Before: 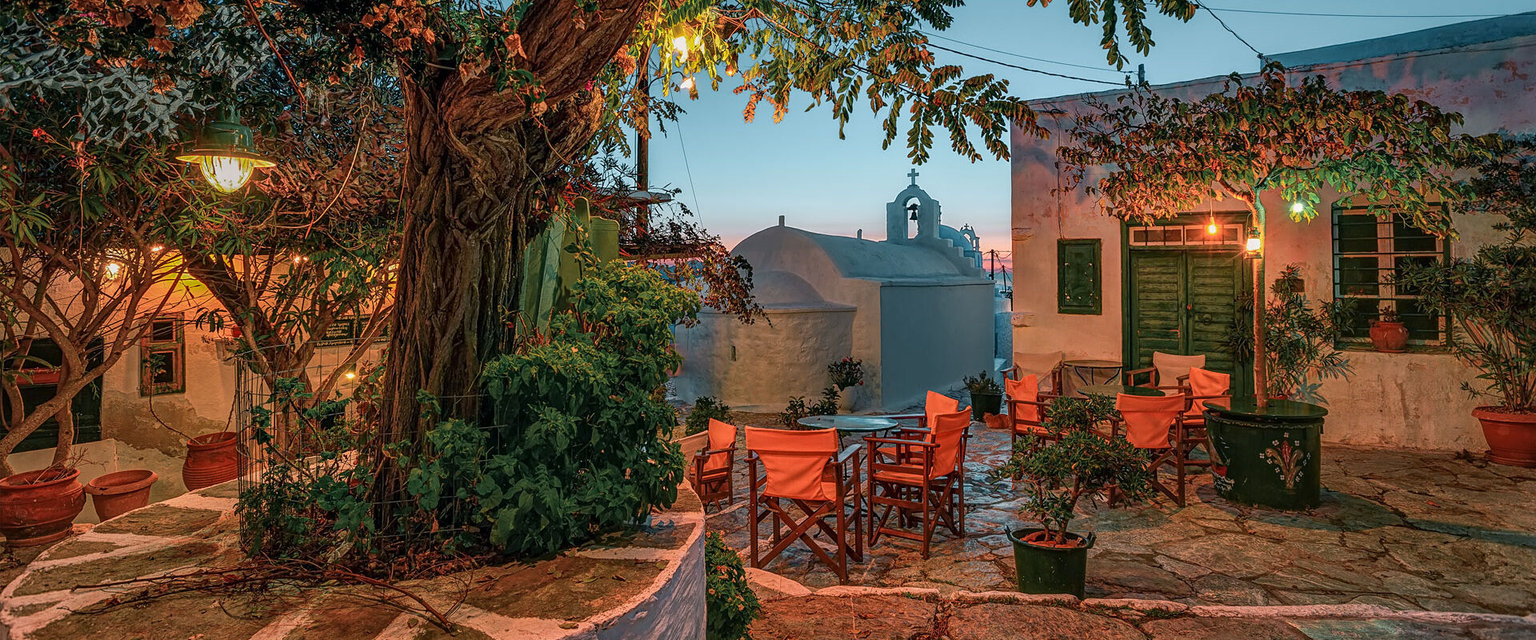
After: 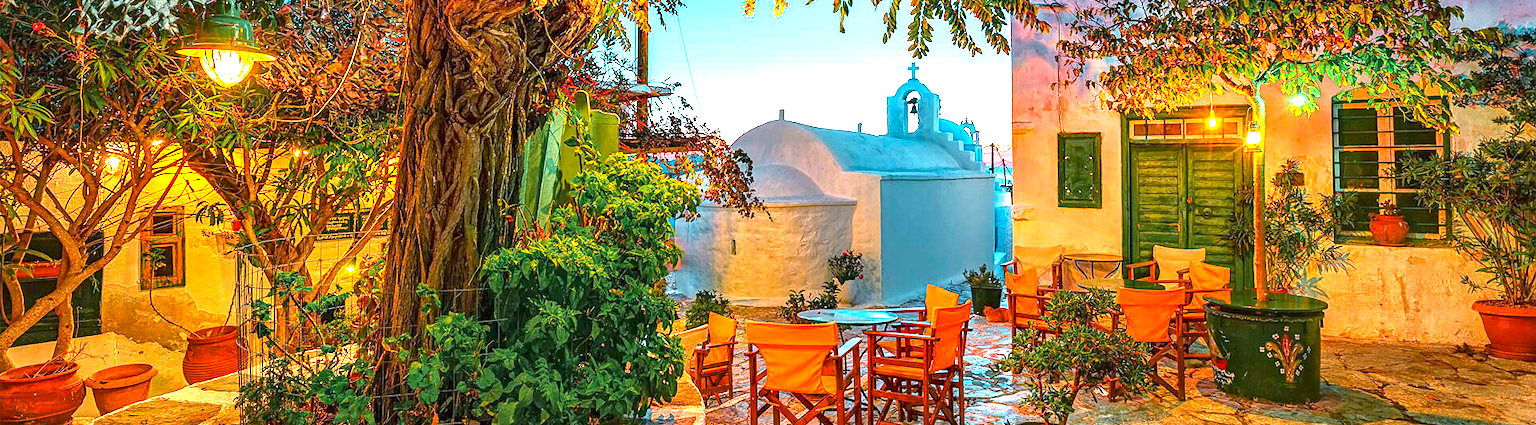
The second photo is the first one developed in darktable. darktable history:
color correction: highlights a* -3.28, highlights b* -6.24, shadows a* 3.1, shadows b* 5.19
color balance rgb: linear chroma grading › global chroma 15%, perceptual saturation grading › global saturation 30%
exposure: exposure 2.003 EV, compensate highlight preservation false
crop: top 16.727%, bottom 16.727%
